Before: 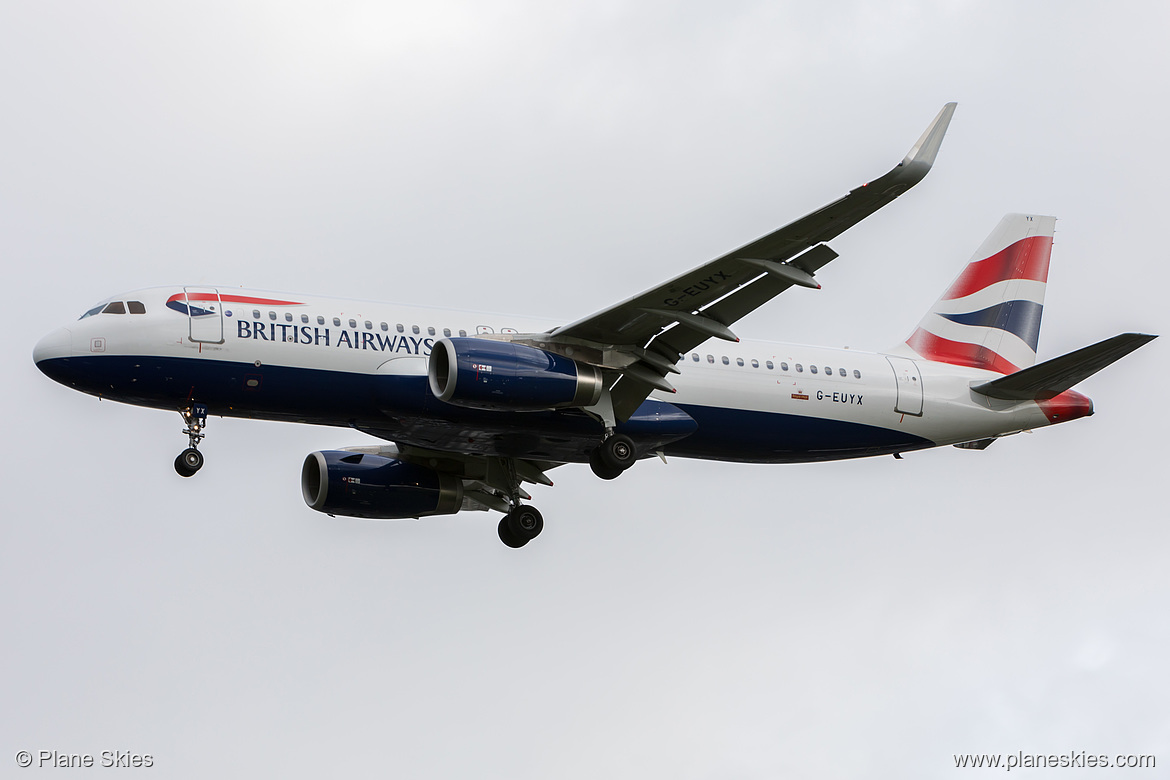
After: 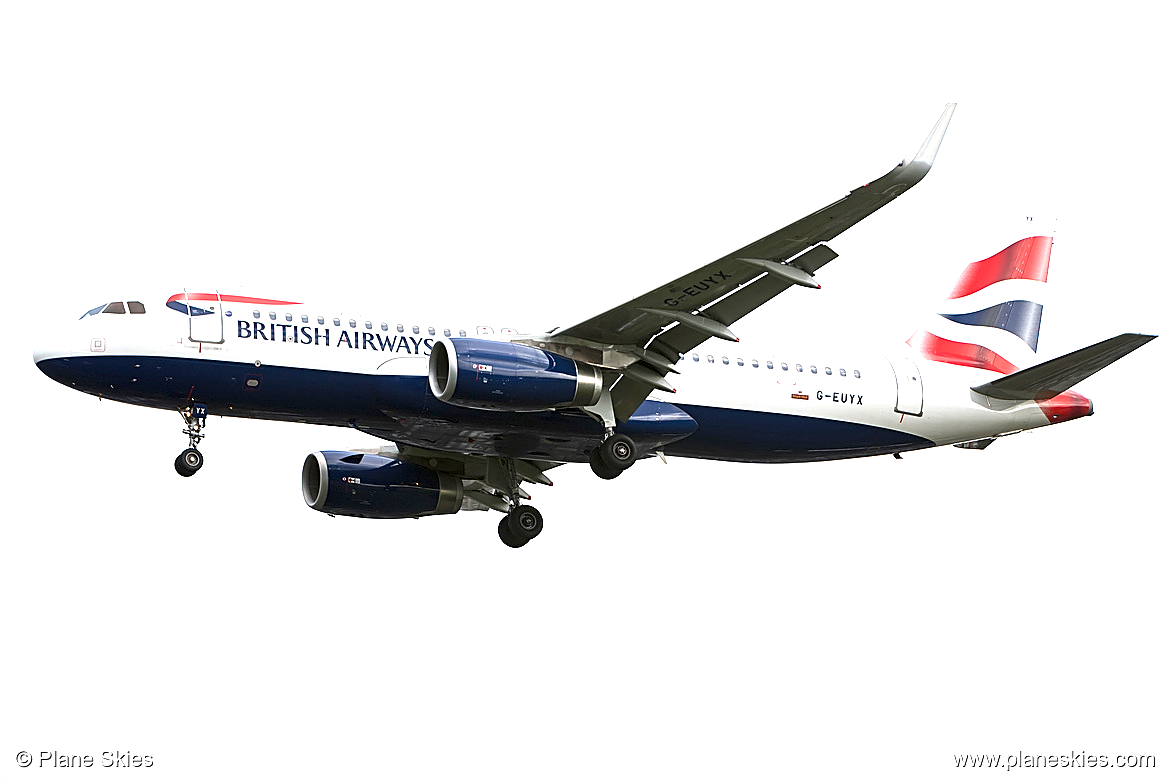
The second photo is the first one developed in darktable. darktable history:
exposure: black level correction 0, exposure 1.412 EV, compensate highlight preservation false
vignetting: fall-off start 100.5%, width/height ratio 1.319, dithering 8-bit output
sharpen: on, module defaults
